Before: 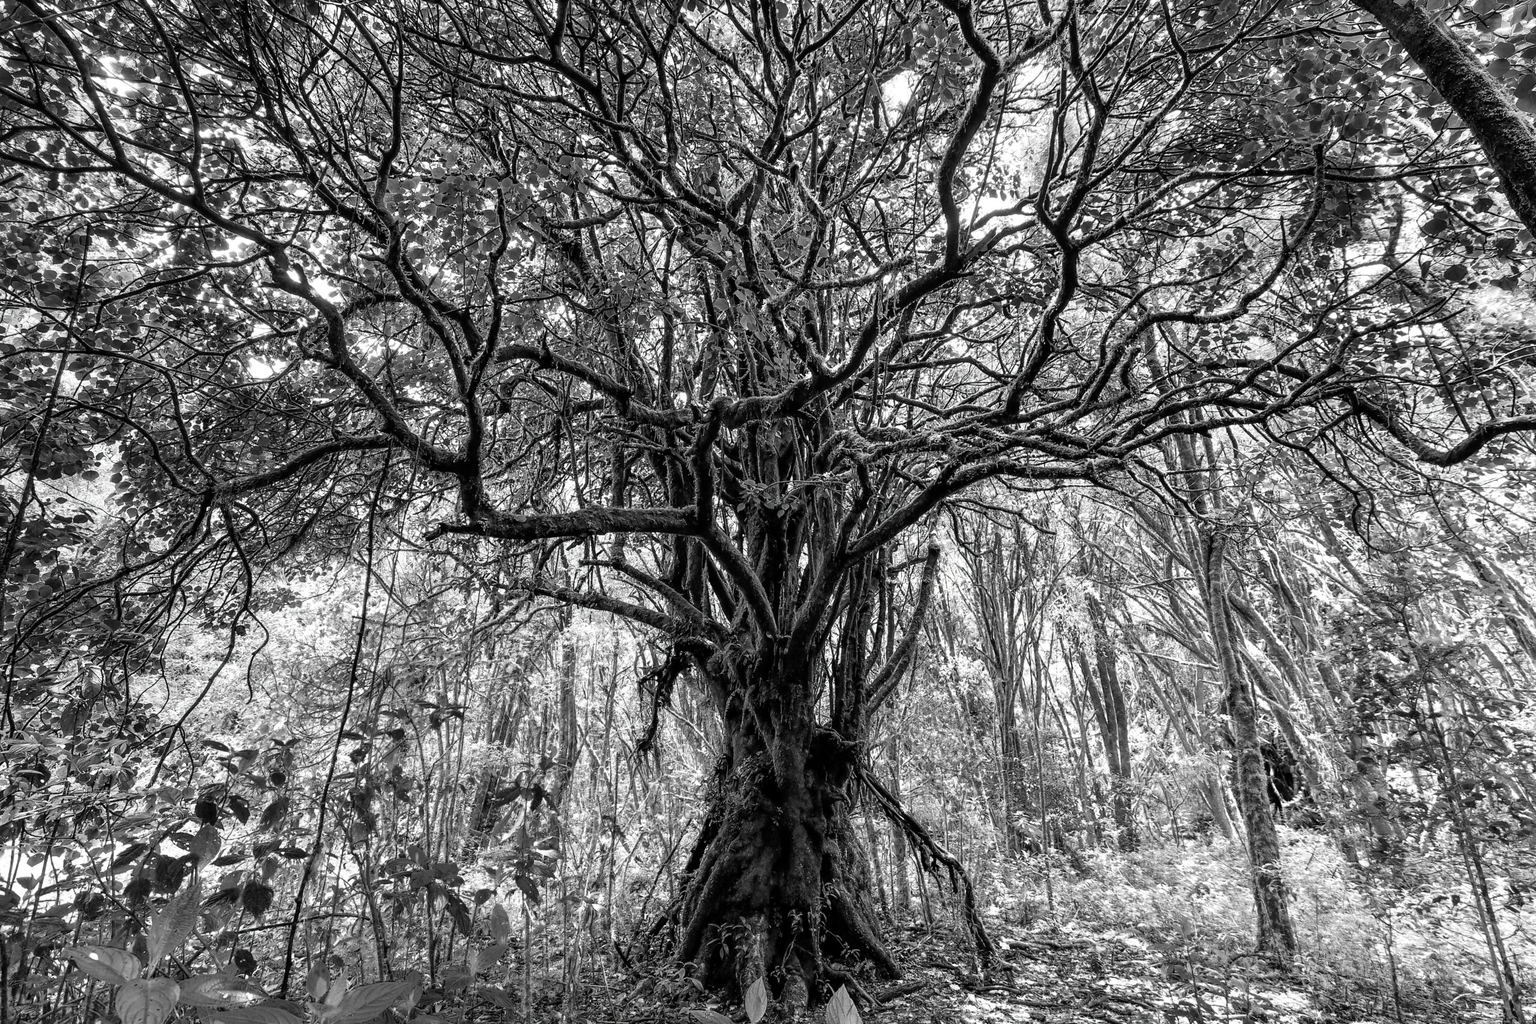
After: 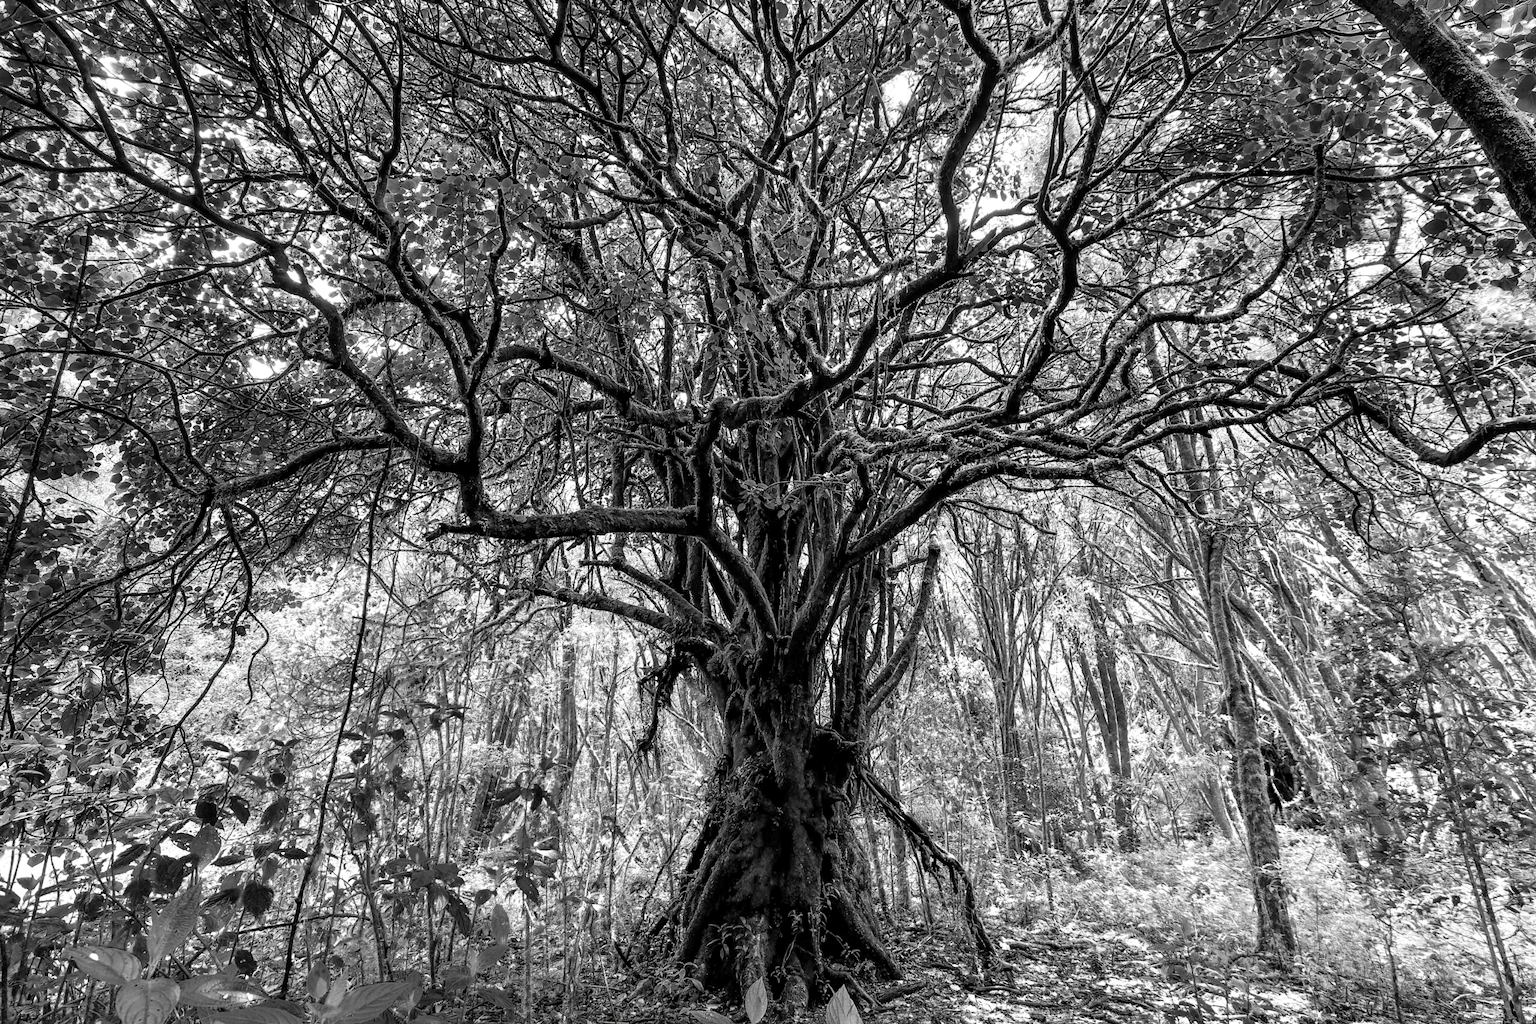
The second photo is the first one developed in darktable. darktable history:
tone equalizer: on, module defaults
exposure: black level correction 0.001, exposure 0.014 EV, compensate highlight preservation false
